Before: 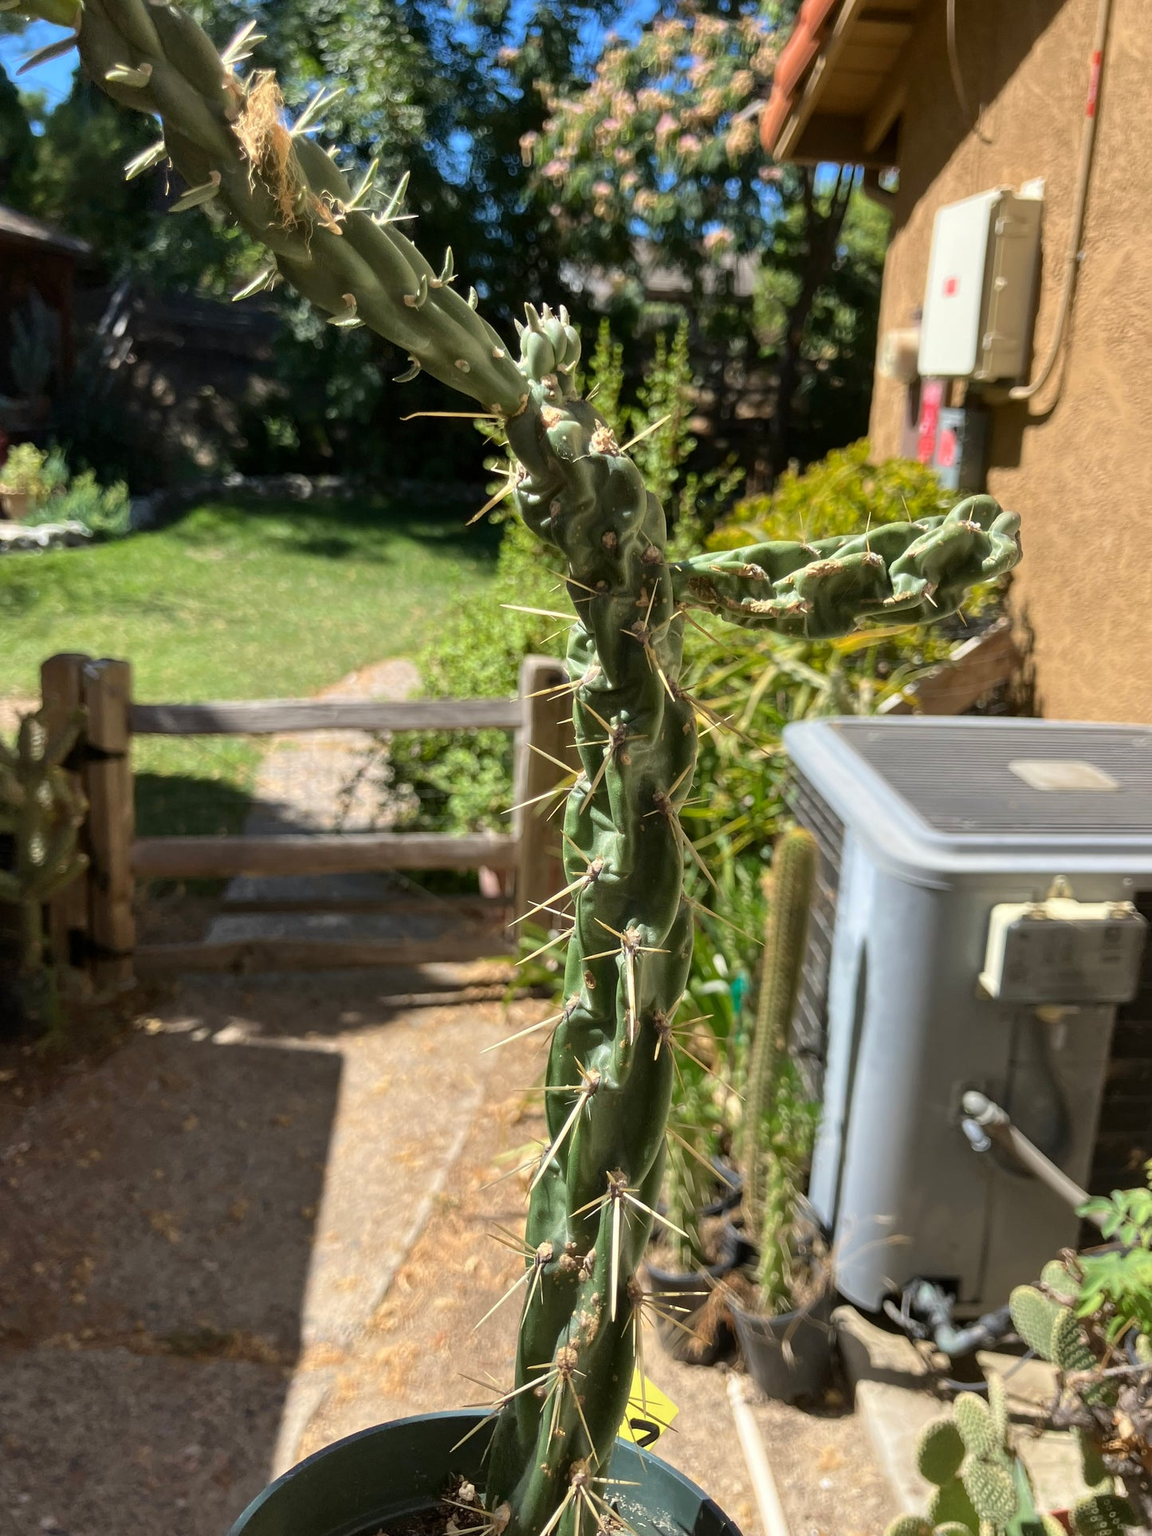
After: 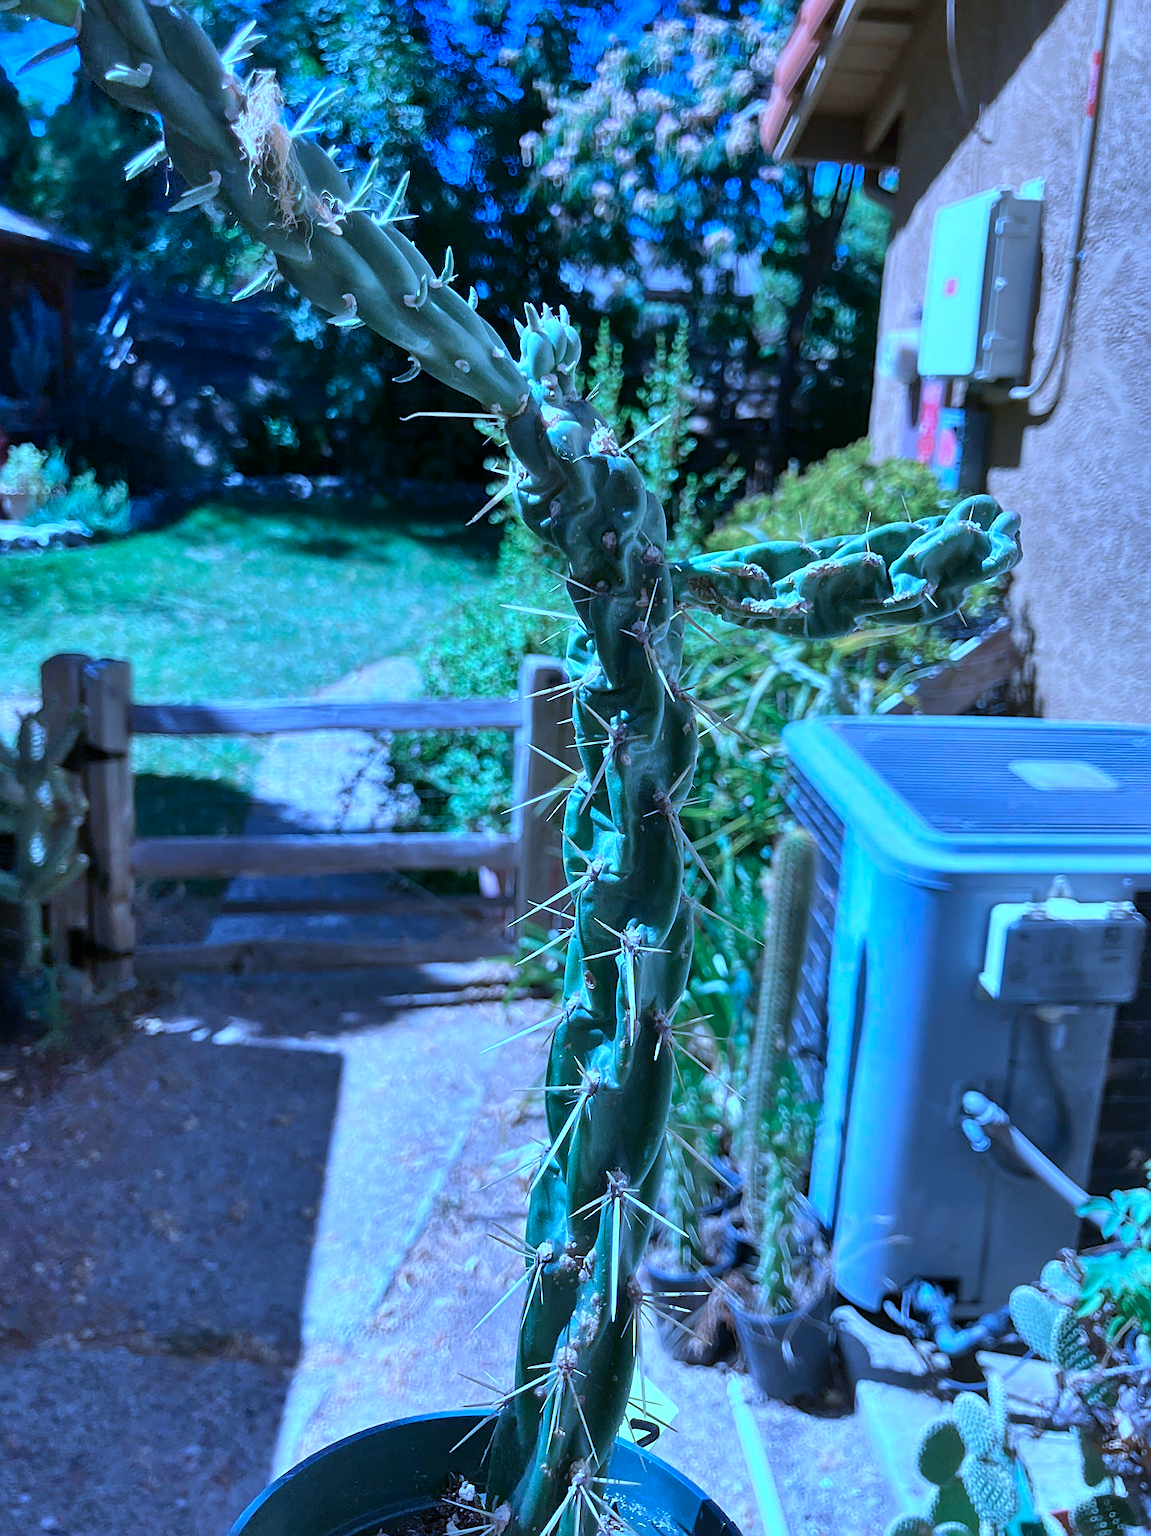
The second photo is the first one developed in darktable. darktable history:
shadows and highlights: white point adjustment 0.087, highlights -69.95, soften with gaussian
color calibration: gray › normalize channels true, illuminant as shot in camera, x 0.484, y 0.43, temperature 2405.54 K, gamut compression 0.024
sharpen: on, module defaults
